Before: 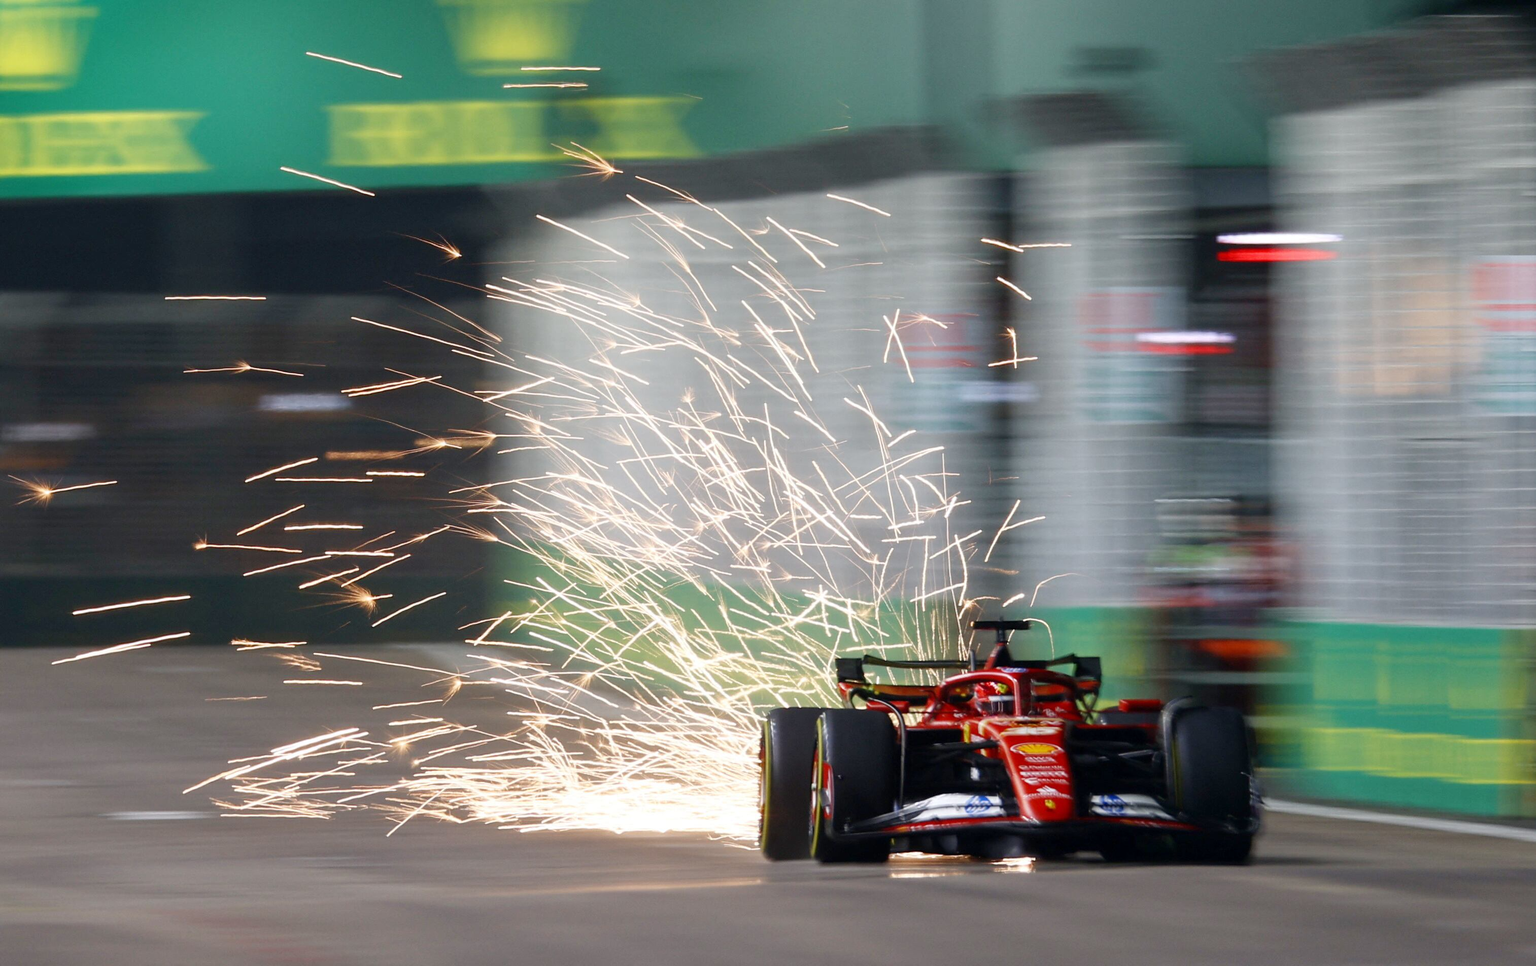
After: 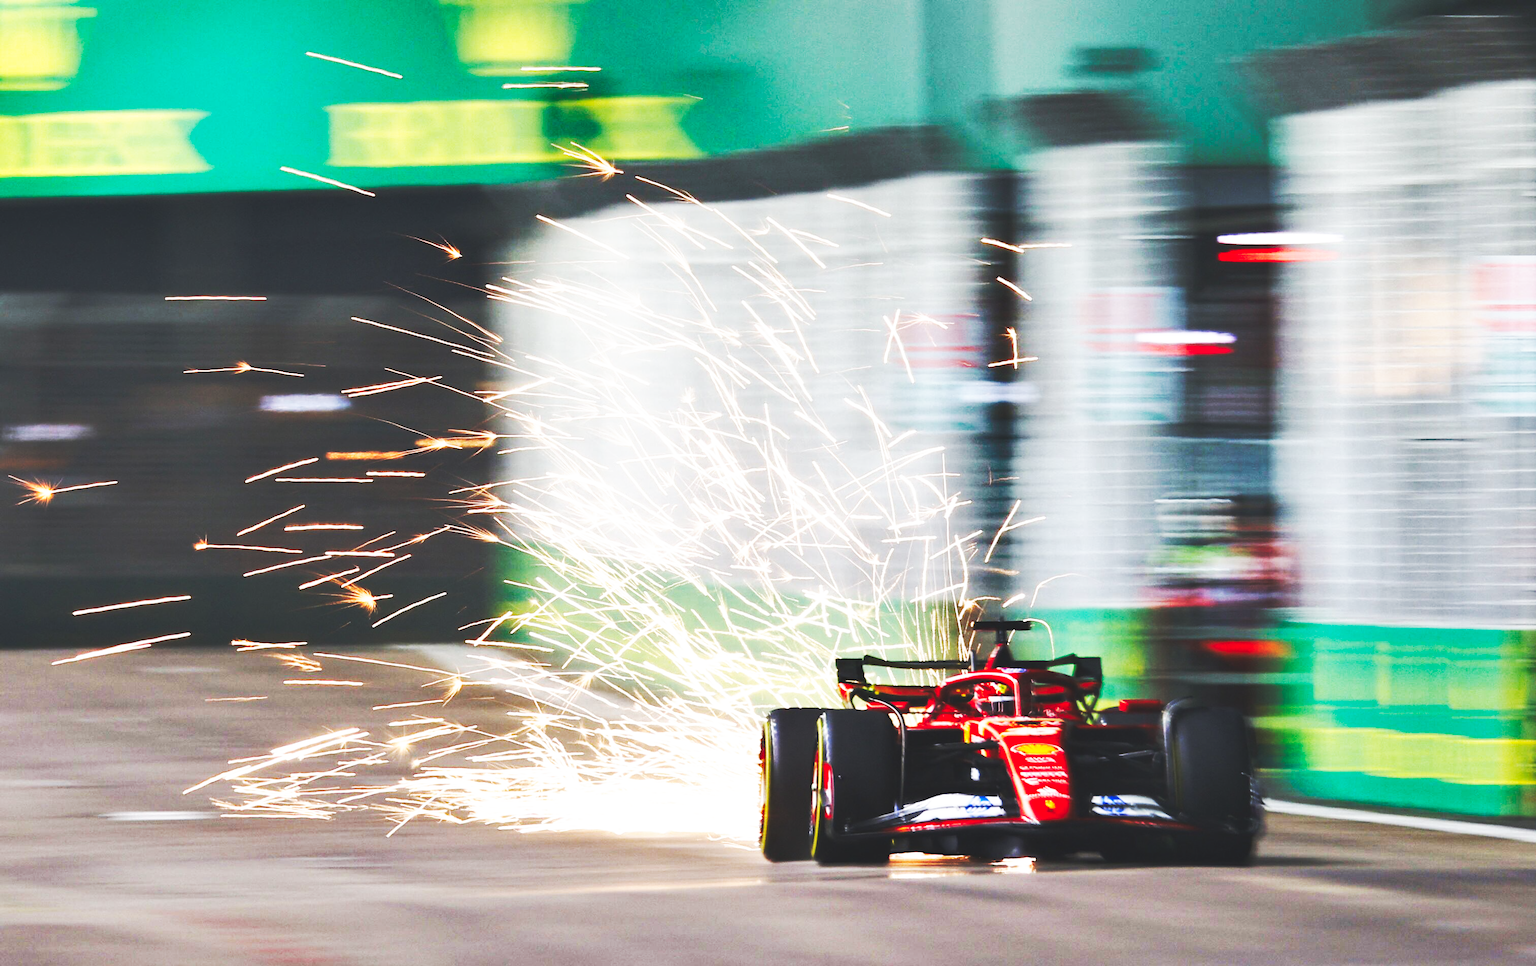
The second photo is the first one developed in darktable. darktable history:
shadows and highlights: low approximation 0.01, soften with gaussian
base curve: curves: ch0 [(0, 0.015) (0.085, 0.116) (0.134, 0.298) (0.19, 0.545) (0.296, 0.764) (0.599, 0.982) (1, 1)], preserve colors none
exposure: black level correction 0, compensate exposure bias true, compensate highlight preservation false
